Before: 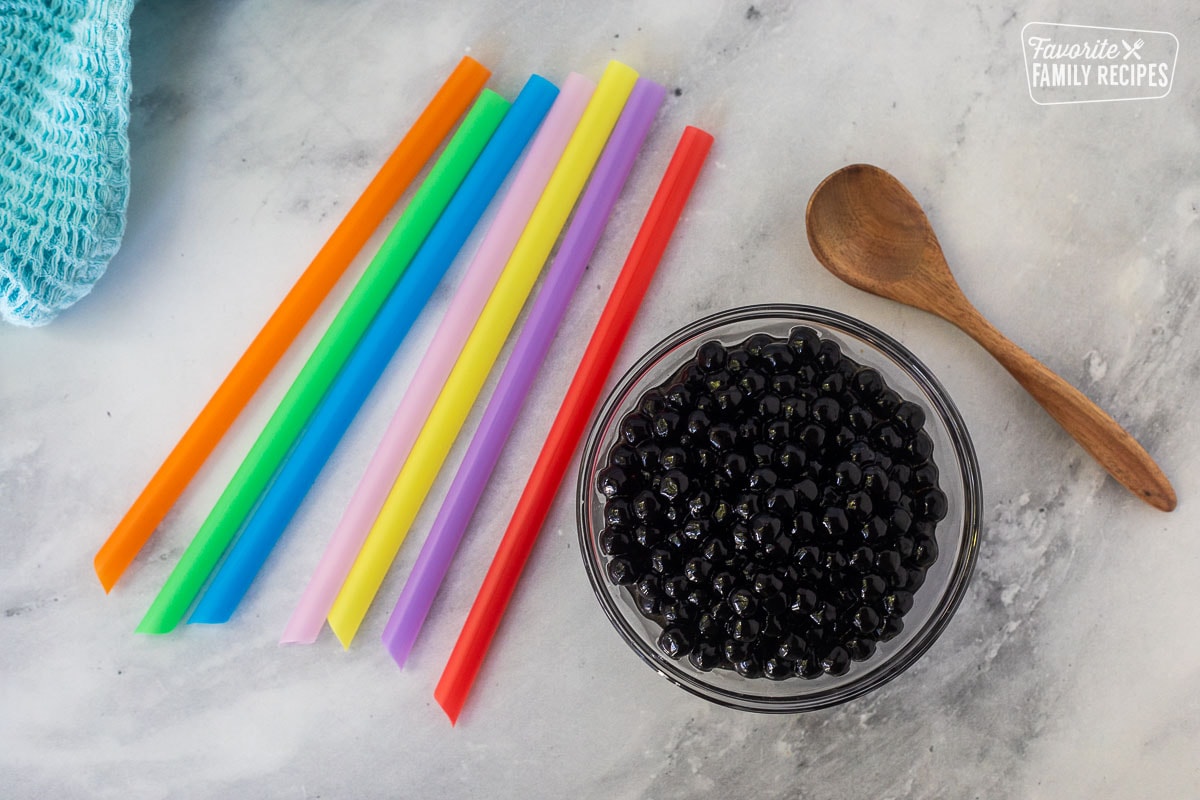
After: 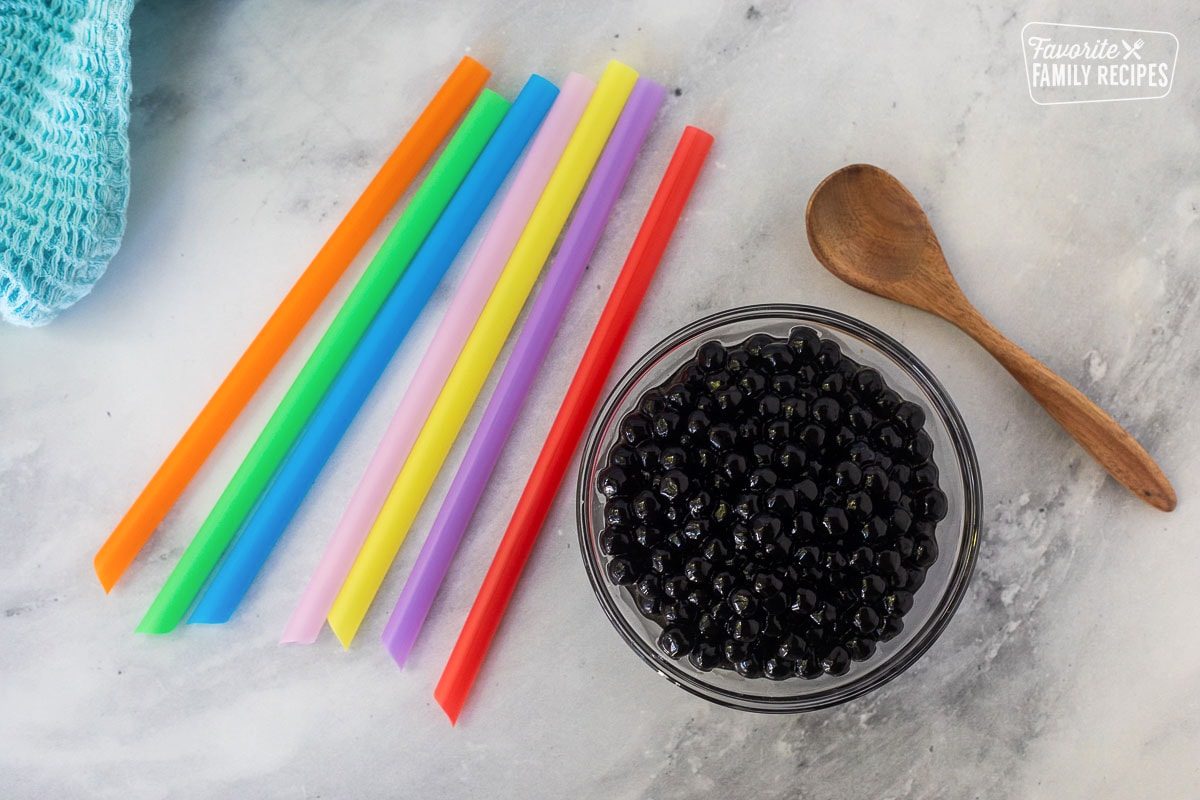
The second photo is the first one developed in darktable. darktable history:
shadows and highlights: radius 92.98, shadows -14.86, white point adjustment 0.223, highlights 31.26, compress 48.24%, soften with gaussian
